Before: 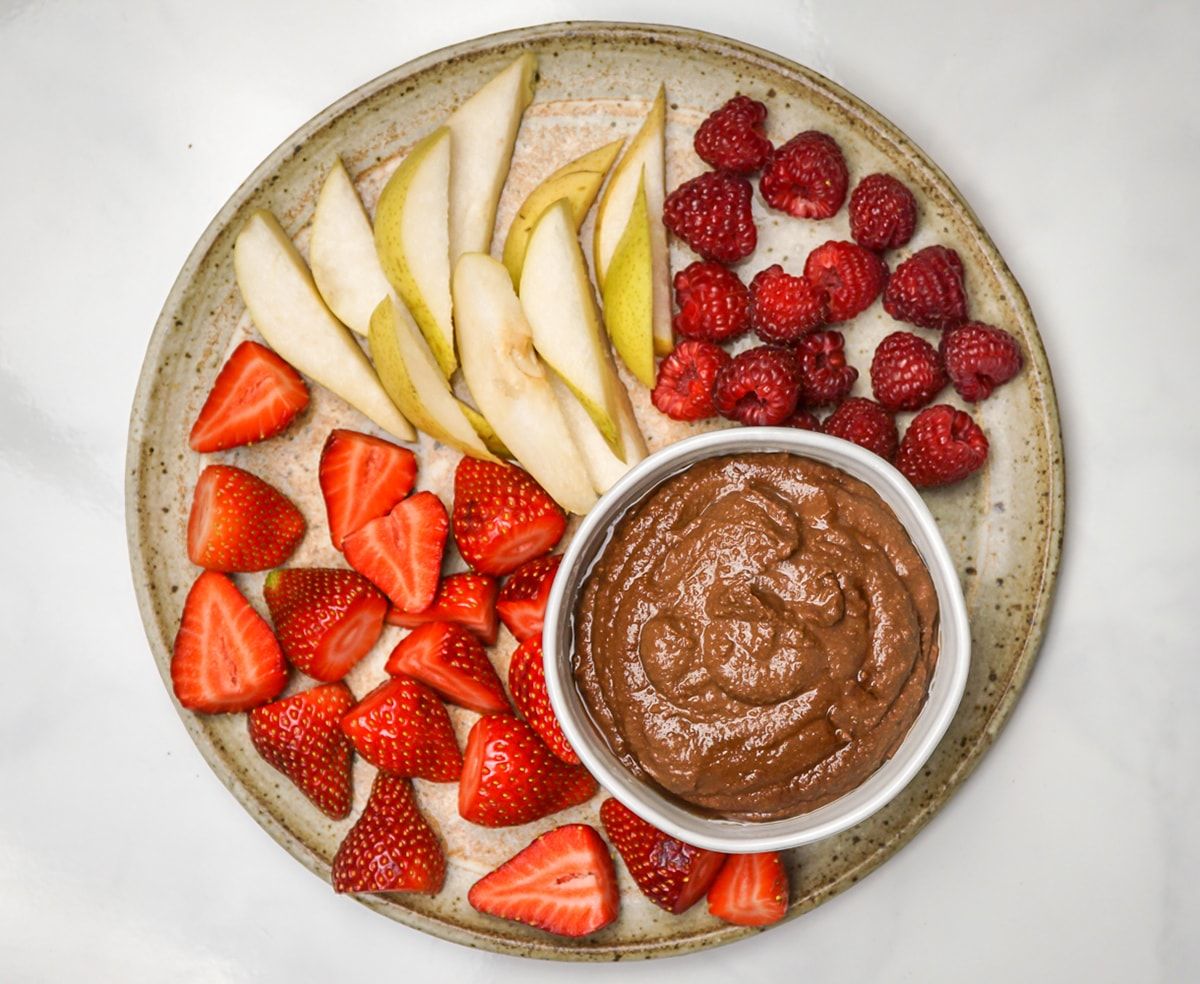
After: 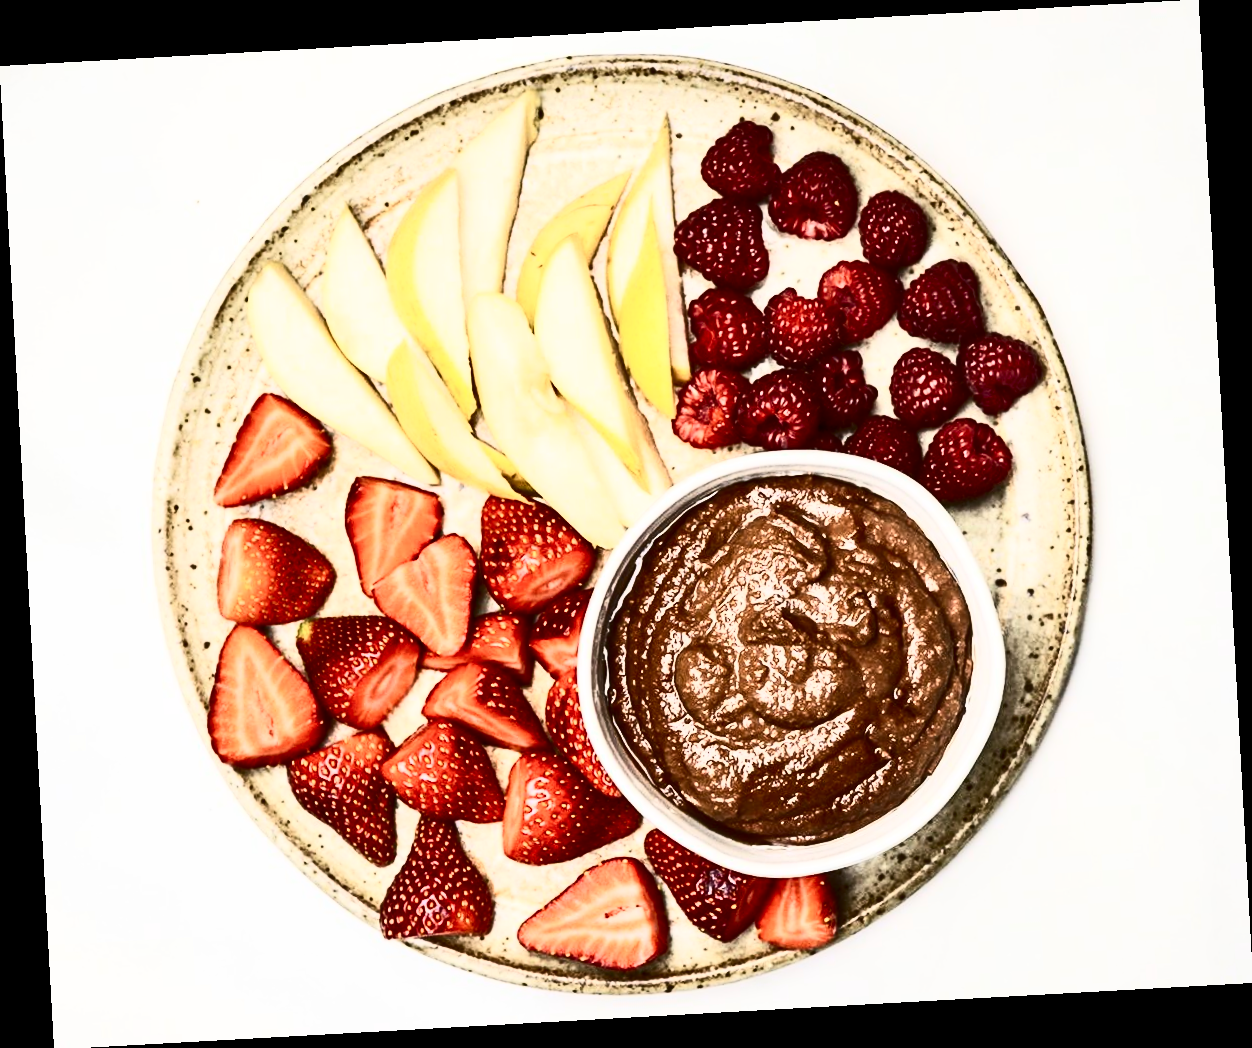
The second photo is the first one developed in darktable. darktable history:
rotate and perspective: rotation -3.18°, automatic cropping off
contrast brightness saturation: contrast 0.93, brightness 0.2
